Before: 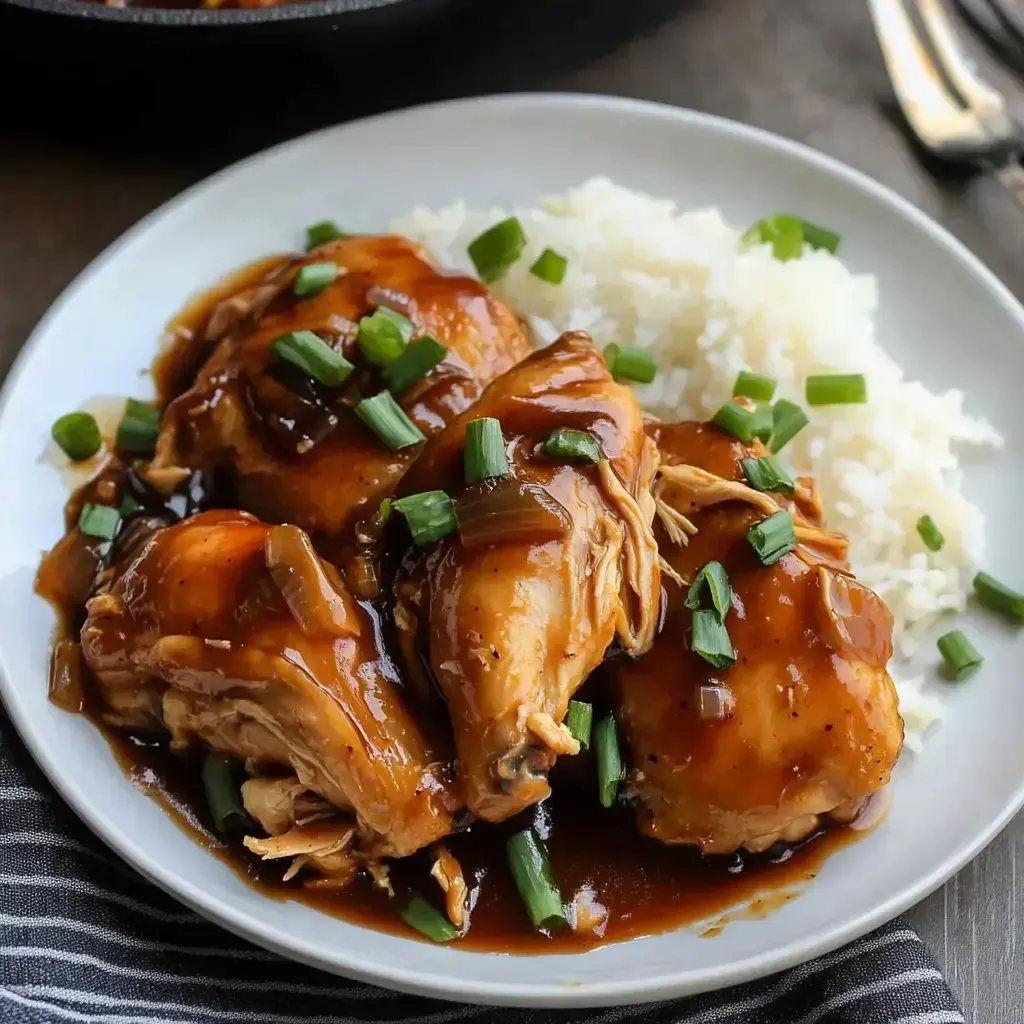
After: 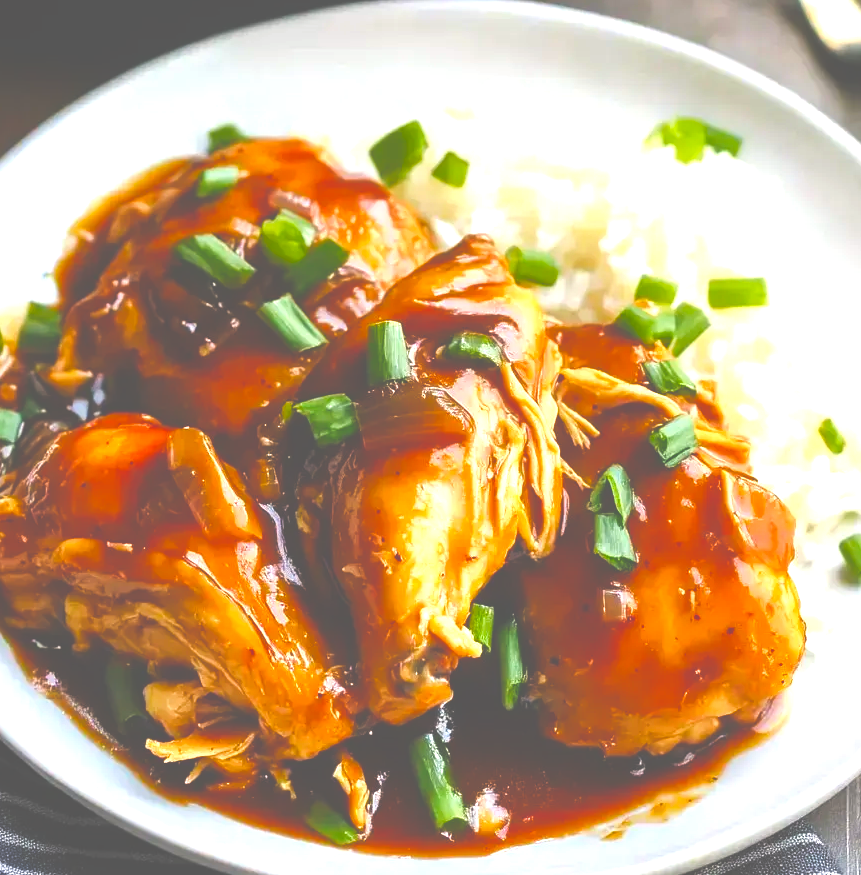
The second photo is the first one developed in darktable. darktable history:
crop and rotate: left 9.652%, top 9.477%, right 6.17%, bottom 5.054%
tone curve: color space Lab, independent channels, preserve colors none
exposure: black level correction -0.062, exposure -0.05 EV, compensate highlight preservation false
color balance rgb: highlights gain › luminance 0.628%, highlights gain › chroma 0.483%, highlights gain › hue 42.4°, linear chroma grading › shadows 18.968%, linear chroma grading › highlights 3.137%, linear chroma grading › mid-tones 9.814%, perceptual saturation grading › global saturation 0.671%, perceptual saturation grading › highlights -16.99%, perceptual saturation grading › mid-tones 32.736%, perceptual saturation grading › shadows 50.47%, perceptual brilliance grading › global brilliance 30.216%, global vibrance 39.862%
